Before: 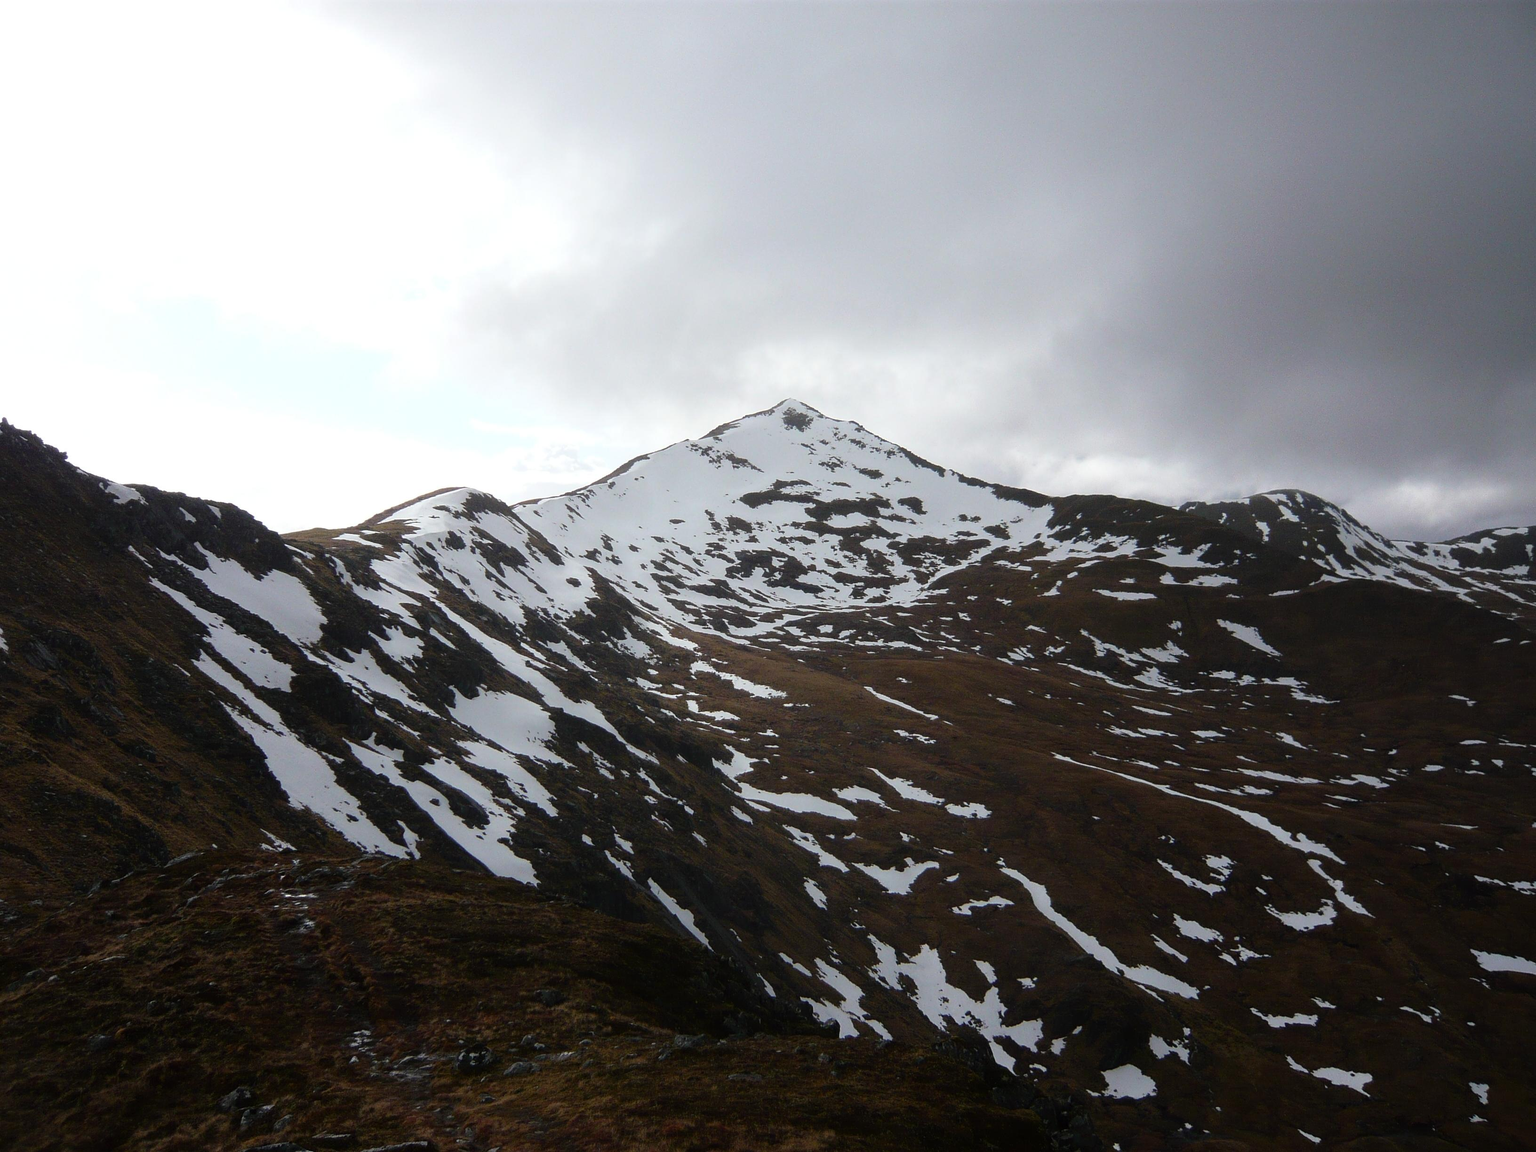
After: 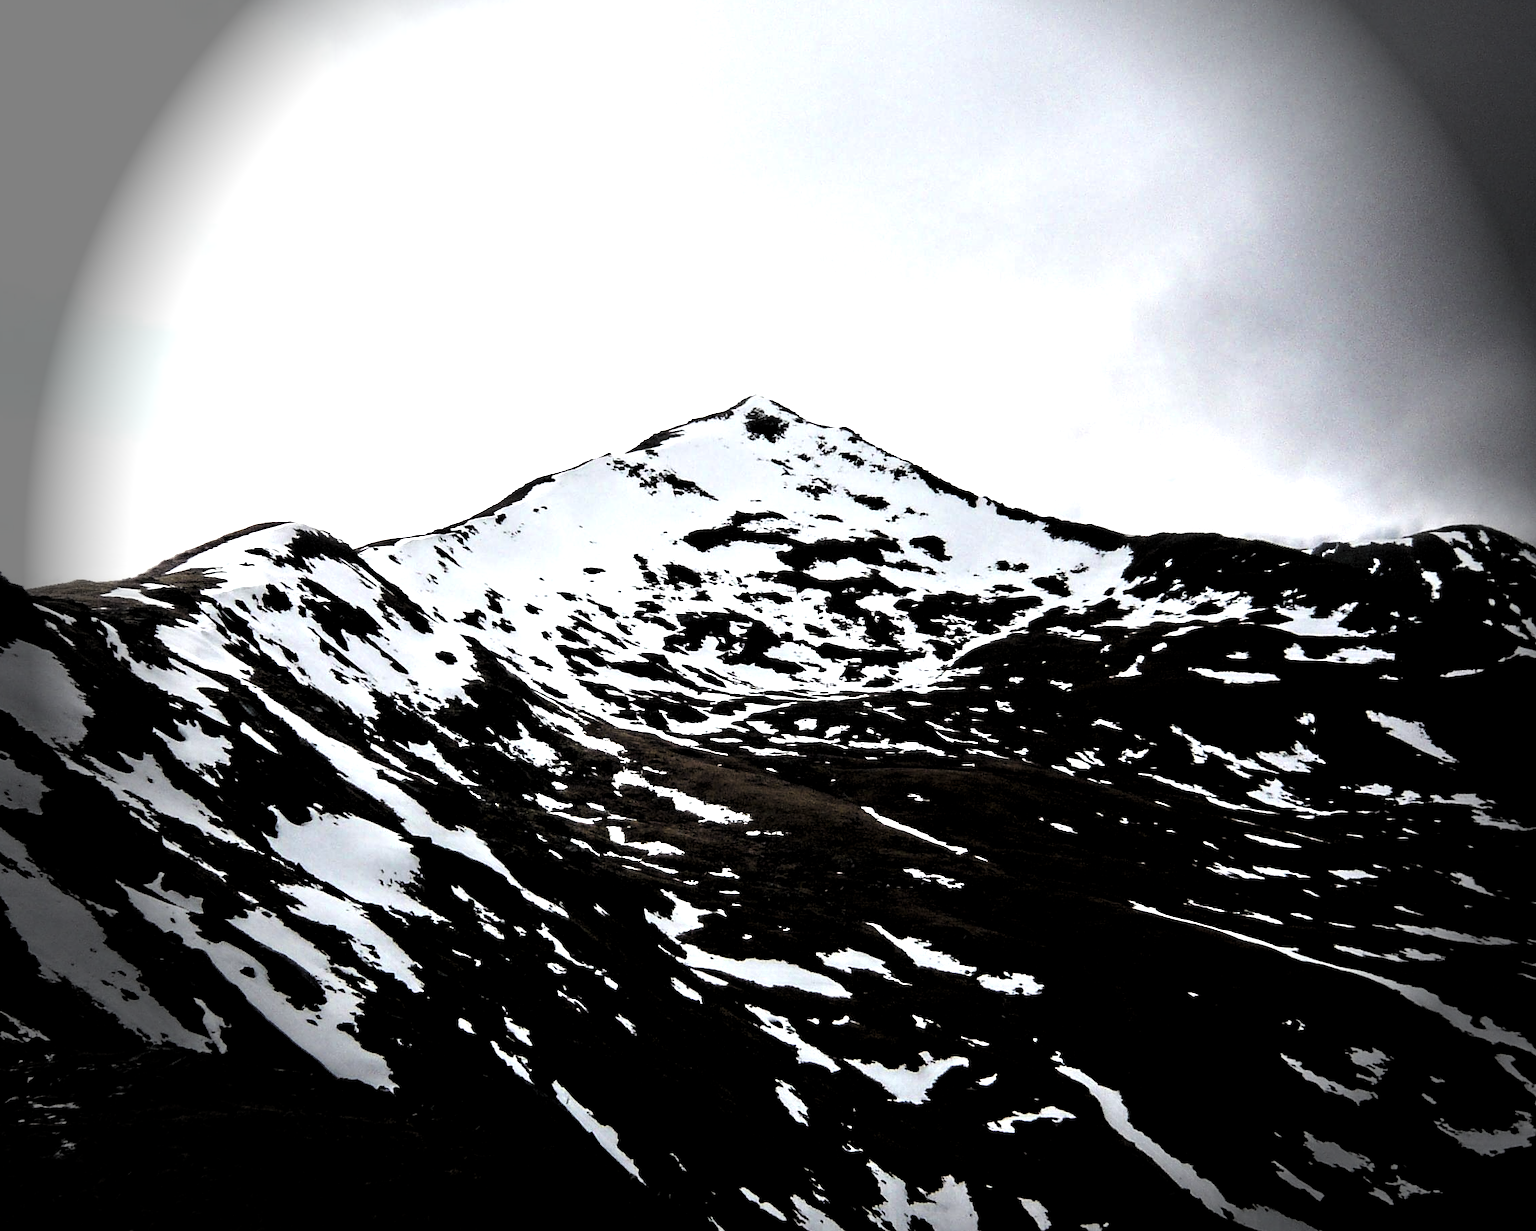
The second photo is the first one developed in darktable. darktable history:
exposure: exposure 0.014 EV, compensate highlight preservation false
crop and rotate: left 17.046%, top 10.659%, right 12.989%, bottom 14.553%
levels: levels [0.044, 0.475, 0.791]
vignetting: fall-off start 76.42%, fall-off radius 27.36%, brightness -0.872, center (0.037, -0.09), width/height ratio 0.971
contrast equalizer: y [[0.511, 0.558, 0.631, 0.632, 0.559, 0.512], [0.5 ×6], [0.507, 0.559, 0.627, 0.644, 0.647, 0.647], [0 ×6], [0 ×6]]
filmic rgb: black relative exposure -5 EV, hardness 2.88, contrast 1.3
